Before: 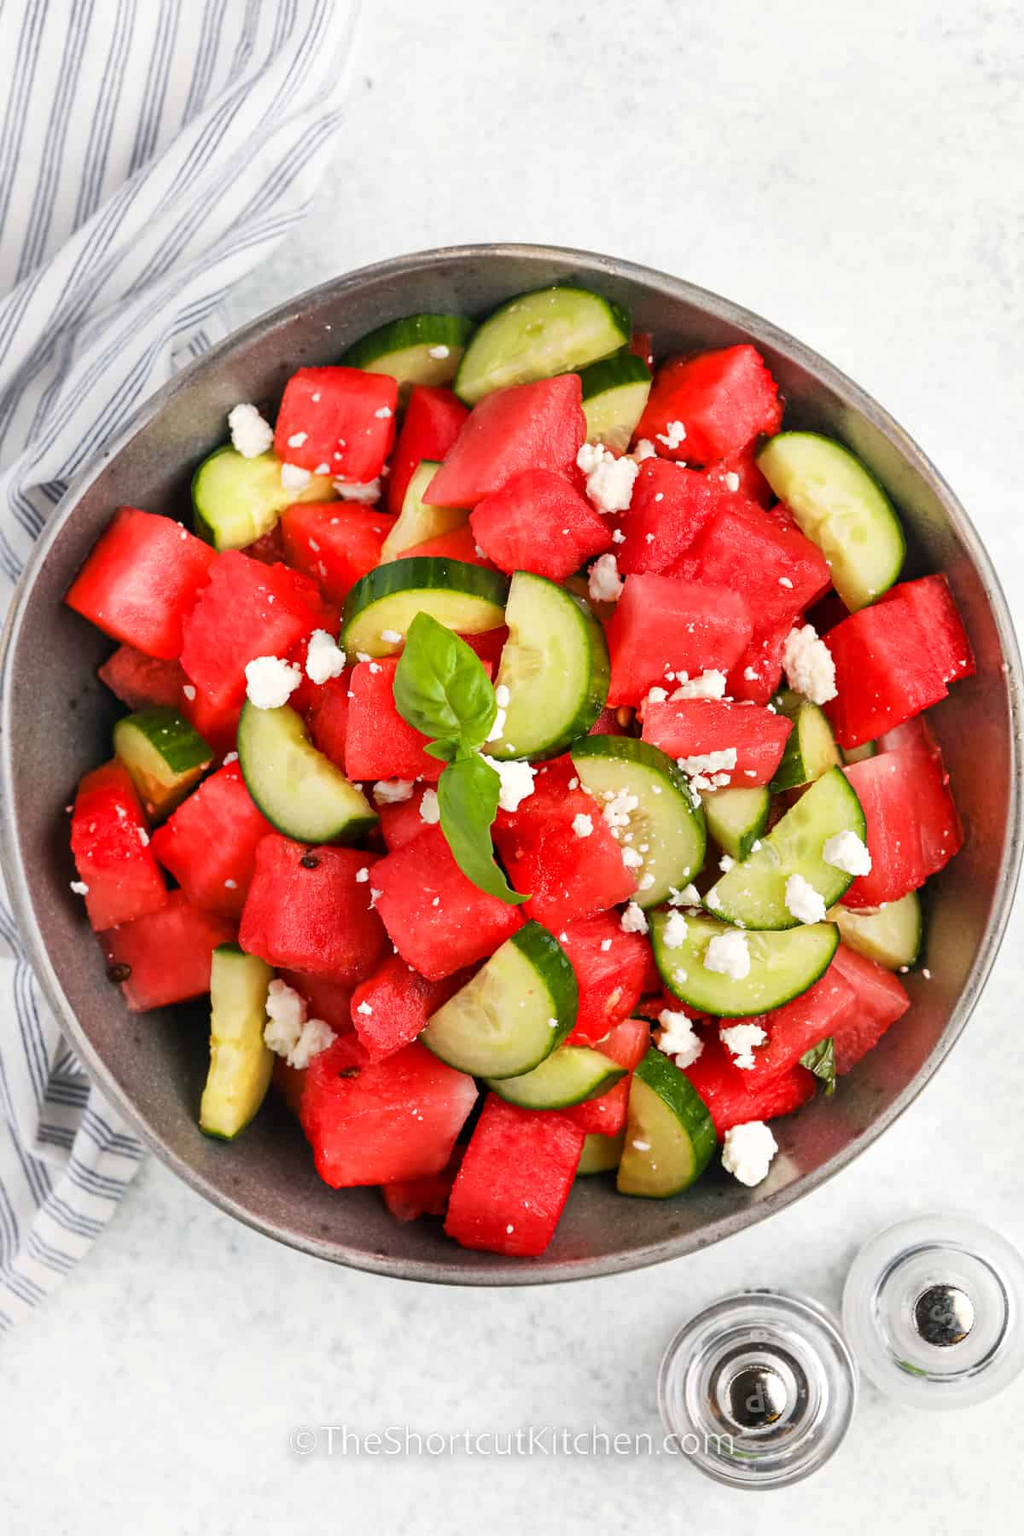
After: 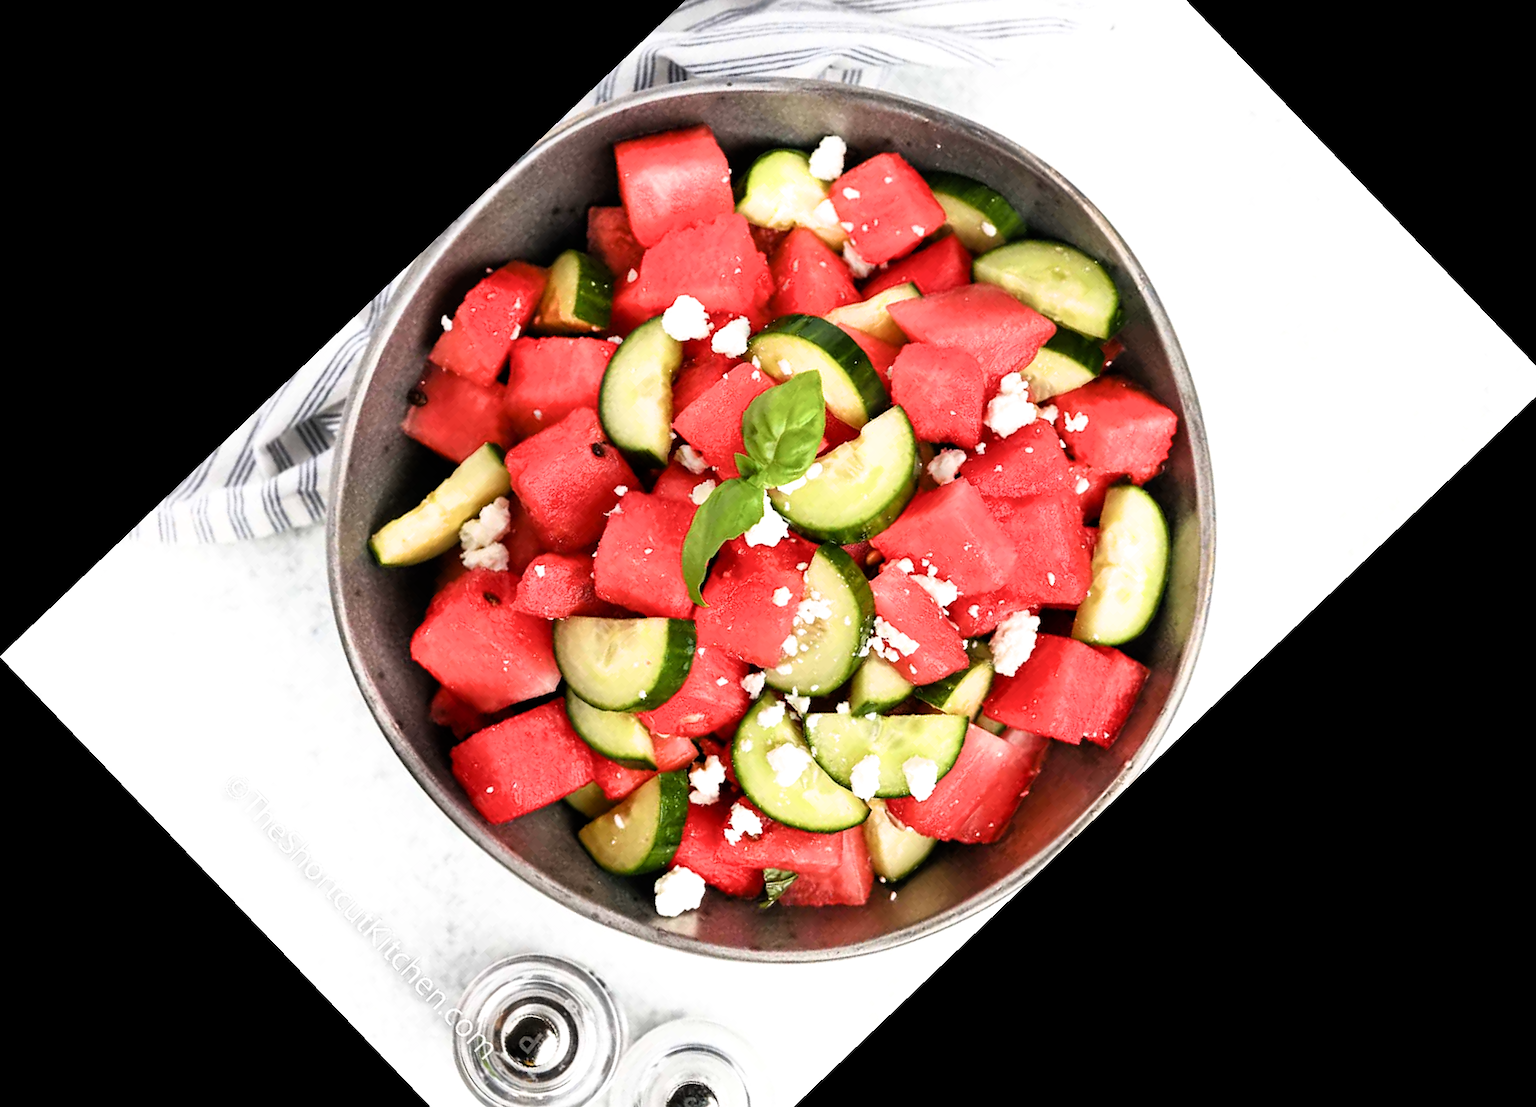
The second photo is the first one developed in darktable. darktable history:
crop and rotate: angle -46.26°, top 16.234%, right 0.912%, bottom 11.704%
filmic rgb: white relative exposure 2.2 EV, hardness 6.97
